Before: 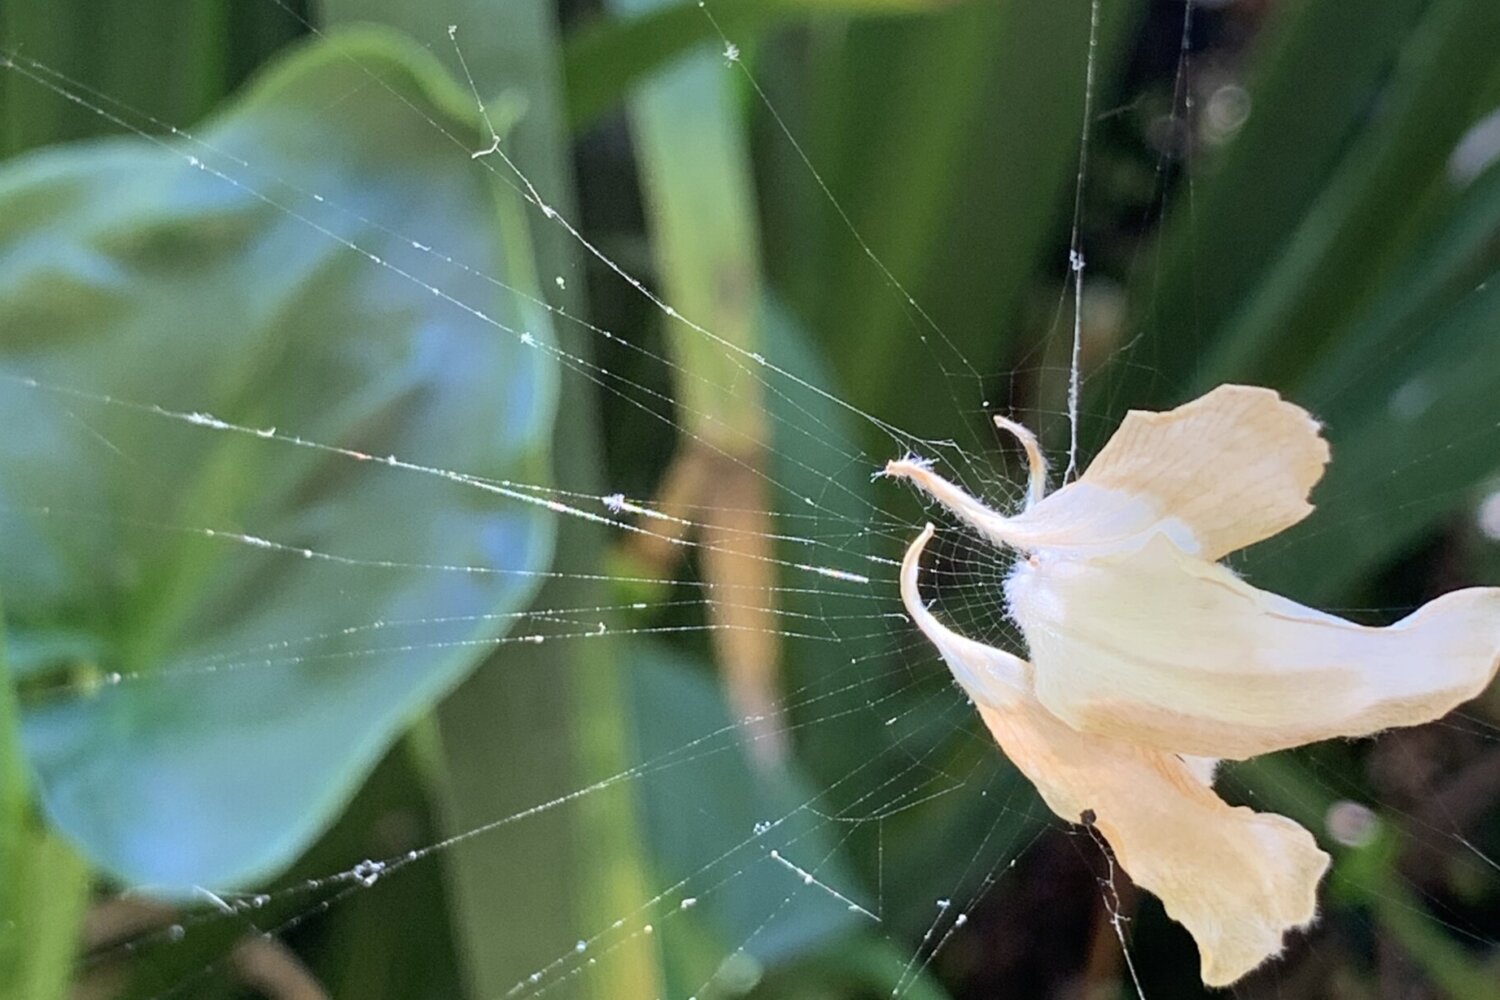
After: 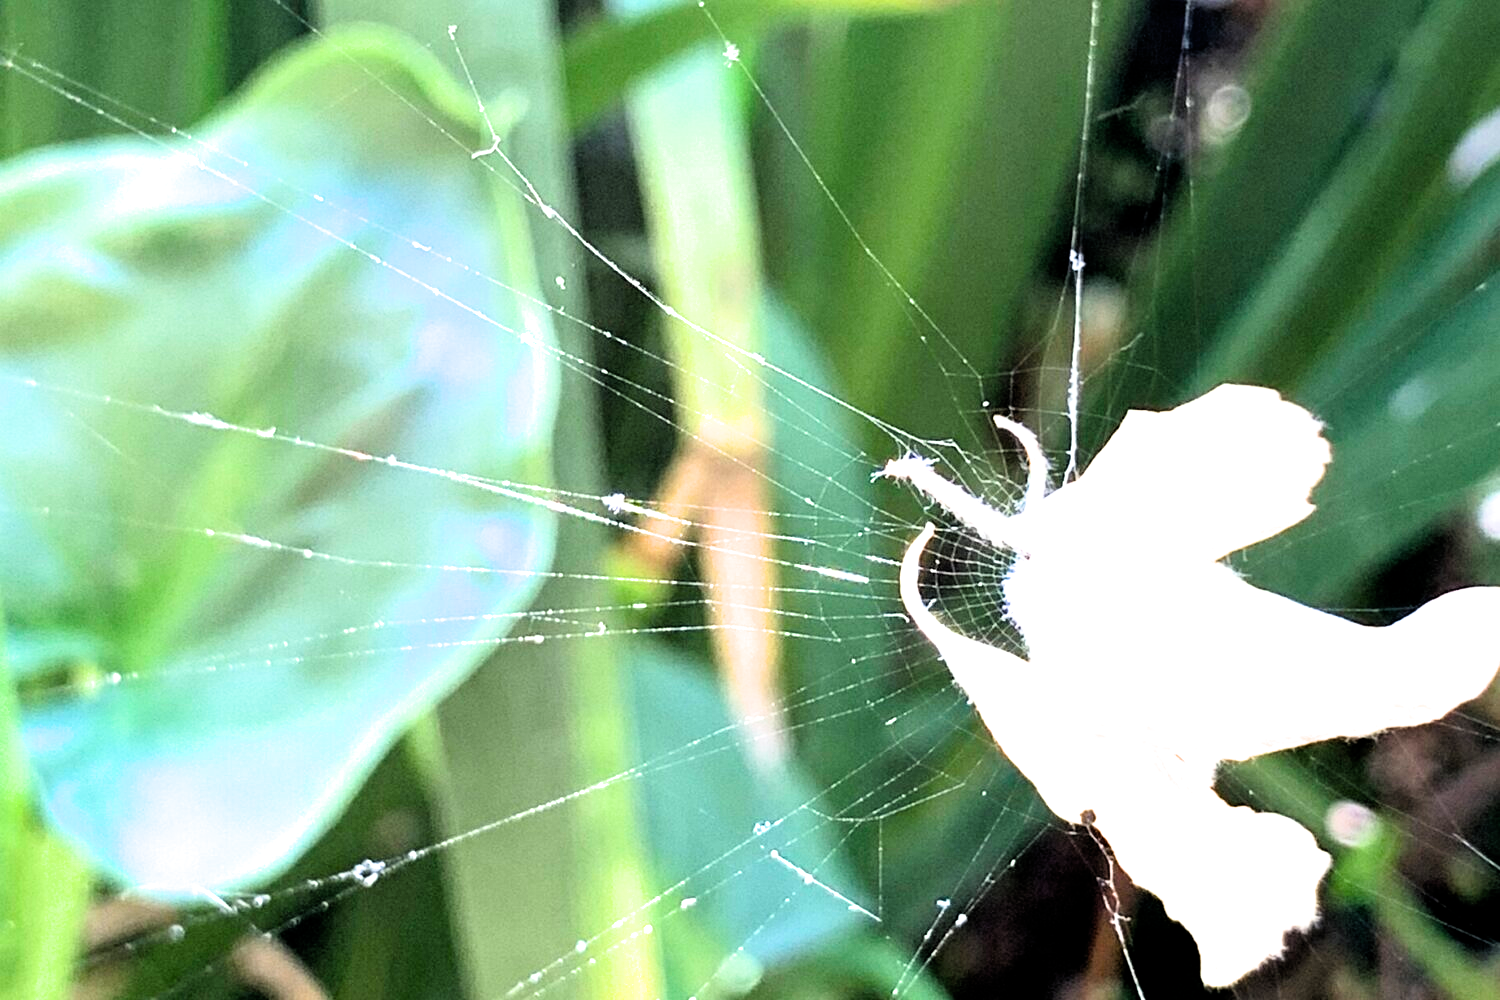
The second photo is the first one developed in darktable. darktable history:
exposure: exposure 1.489 EV, compensate highlight preservation false
filmic rgb: middle gray luminance 8.9%, black relative exposure -6.28 EV, white relative exposure 2.73 EV, target black luminance 0%, hardness 4.78, latitude 73.92%, contrast 1.333, shadows ↔ highlights balance 9.68%
